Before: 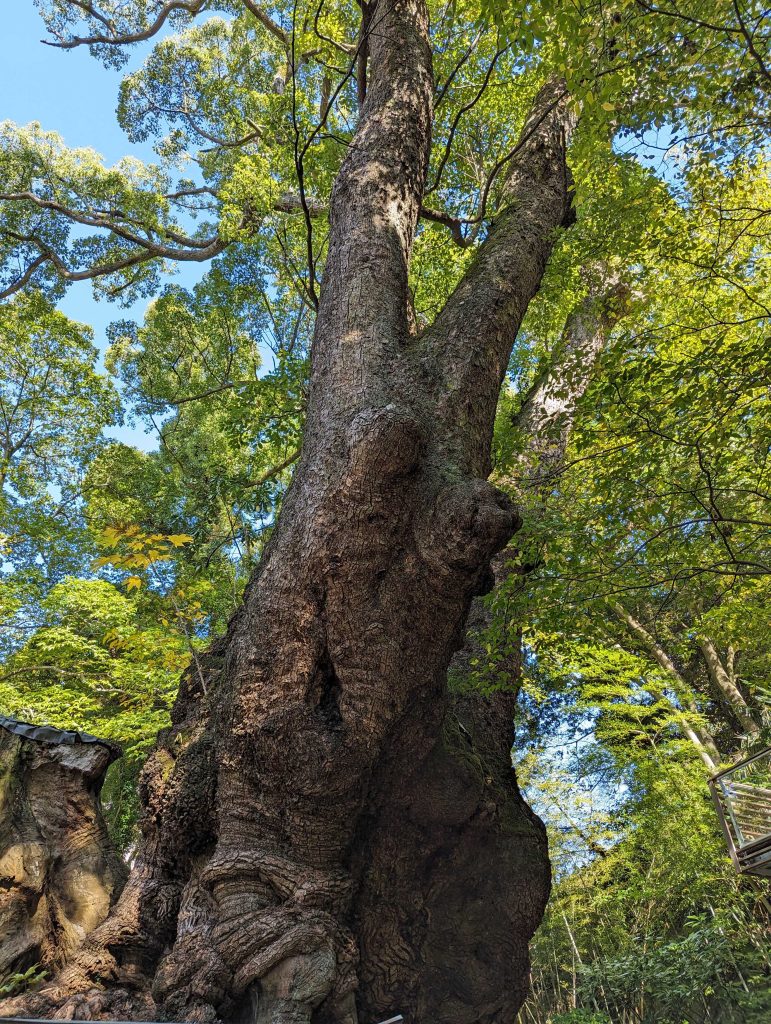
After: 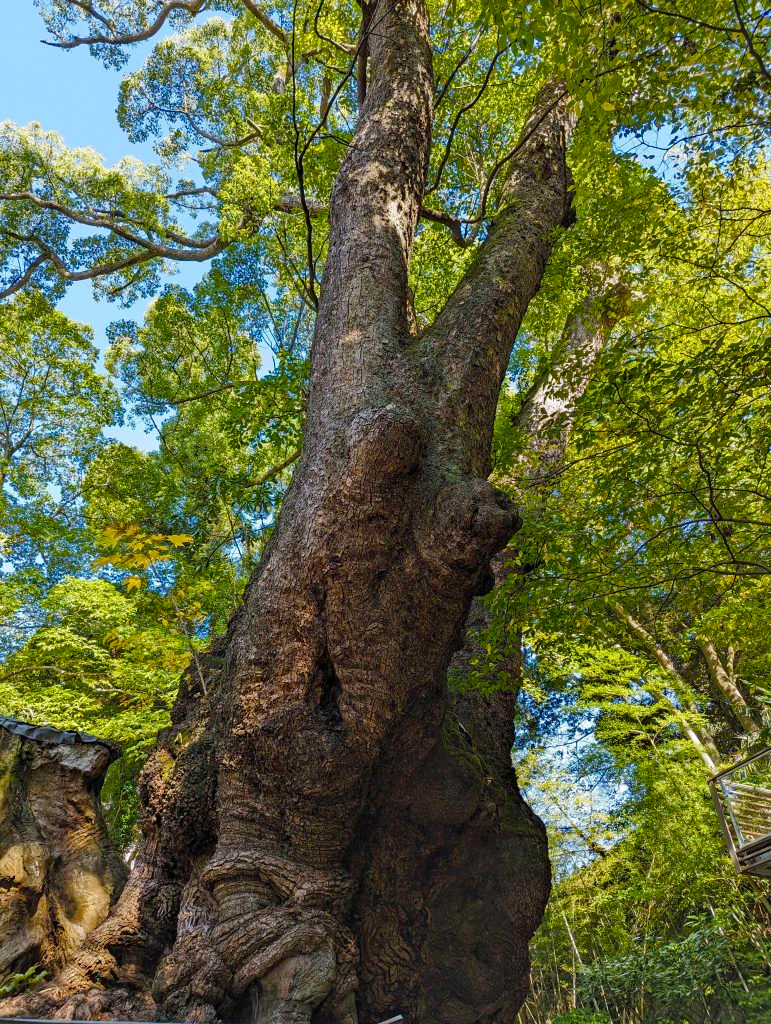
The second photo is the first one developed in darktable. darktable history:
color balance rgb: perceptual saturation grading › global saturation 24.072%, perceptual saturation grading › highlights -24.444%, perceptual saturation grading › mid-tones 24.045%, perceptual saturation grading › shadows 40.313%
